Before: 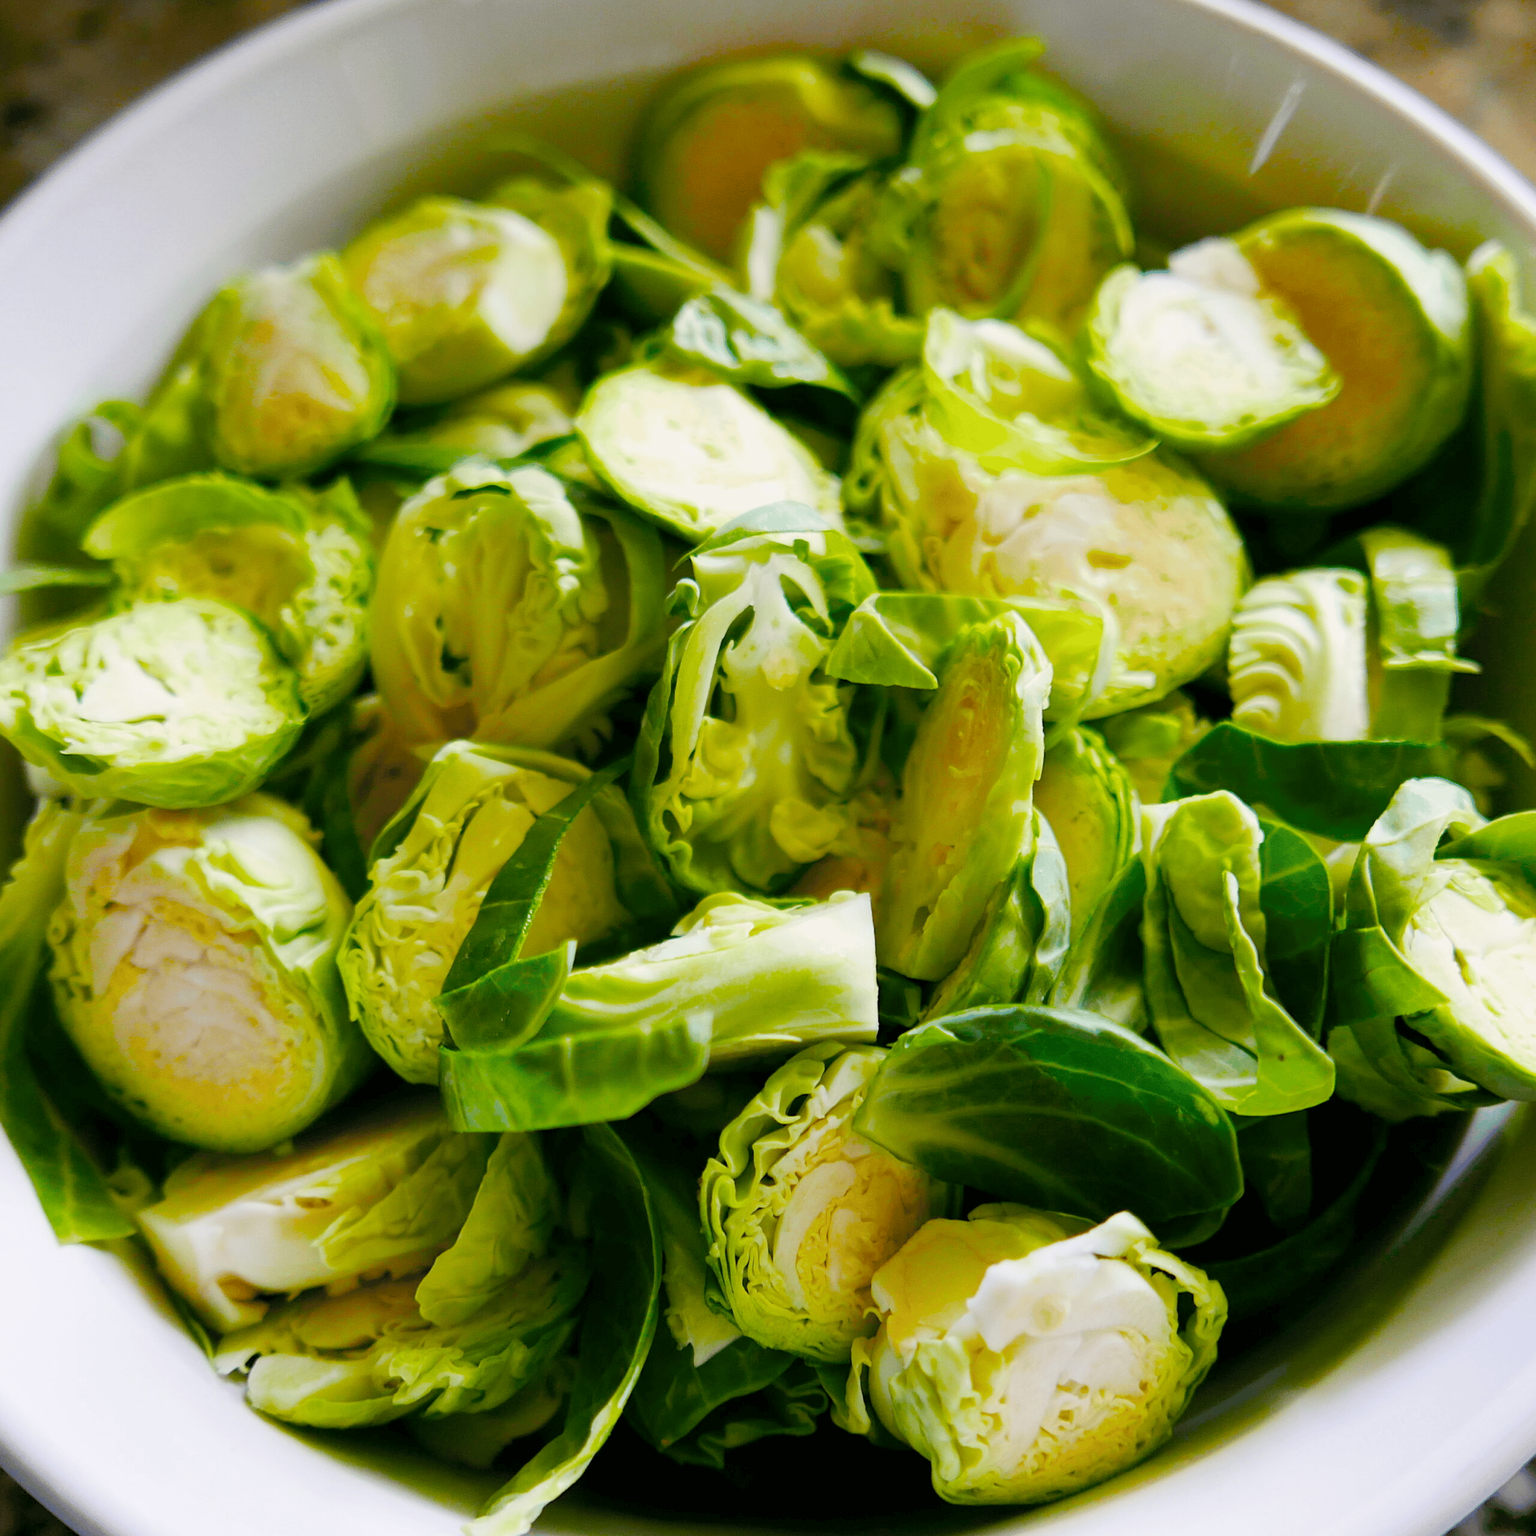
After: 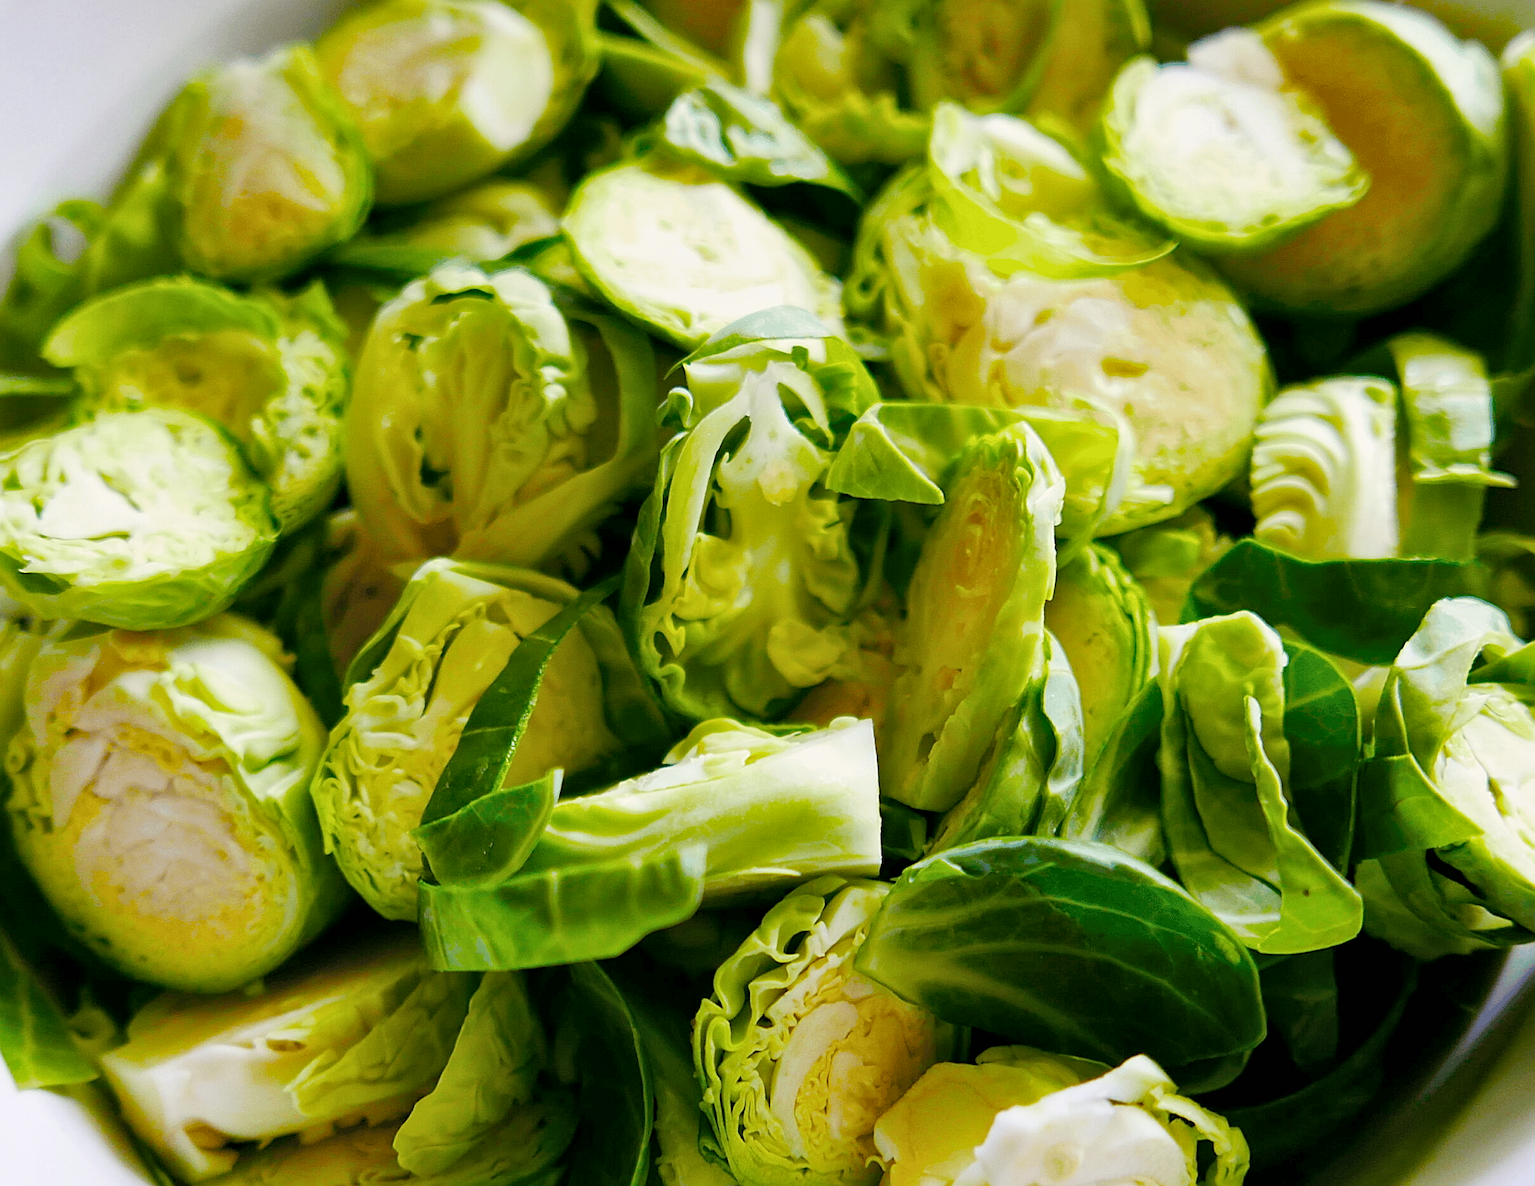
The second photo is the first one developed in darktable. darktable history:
crop and rotate: left 2.778%, top 13.789%, right 2.355%, bottom 12.896%
sharpen: on, module defaults
local contrast: mode bilateral grid, contrast 19, coarseness 50, detail 119%, midtone range 0.2
